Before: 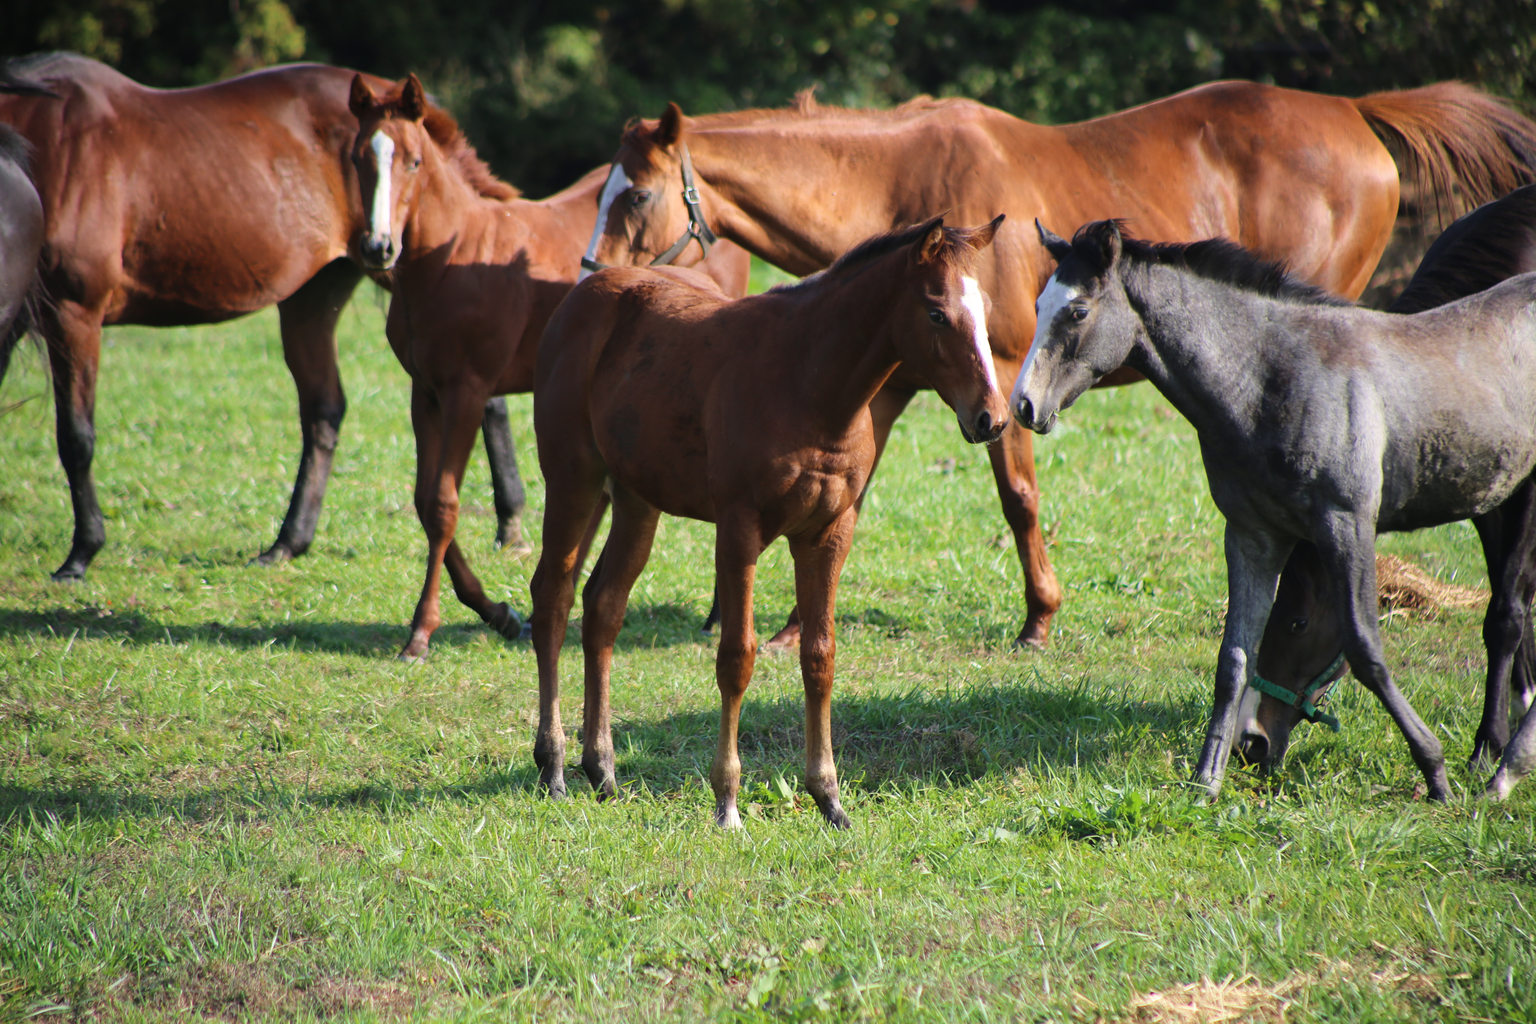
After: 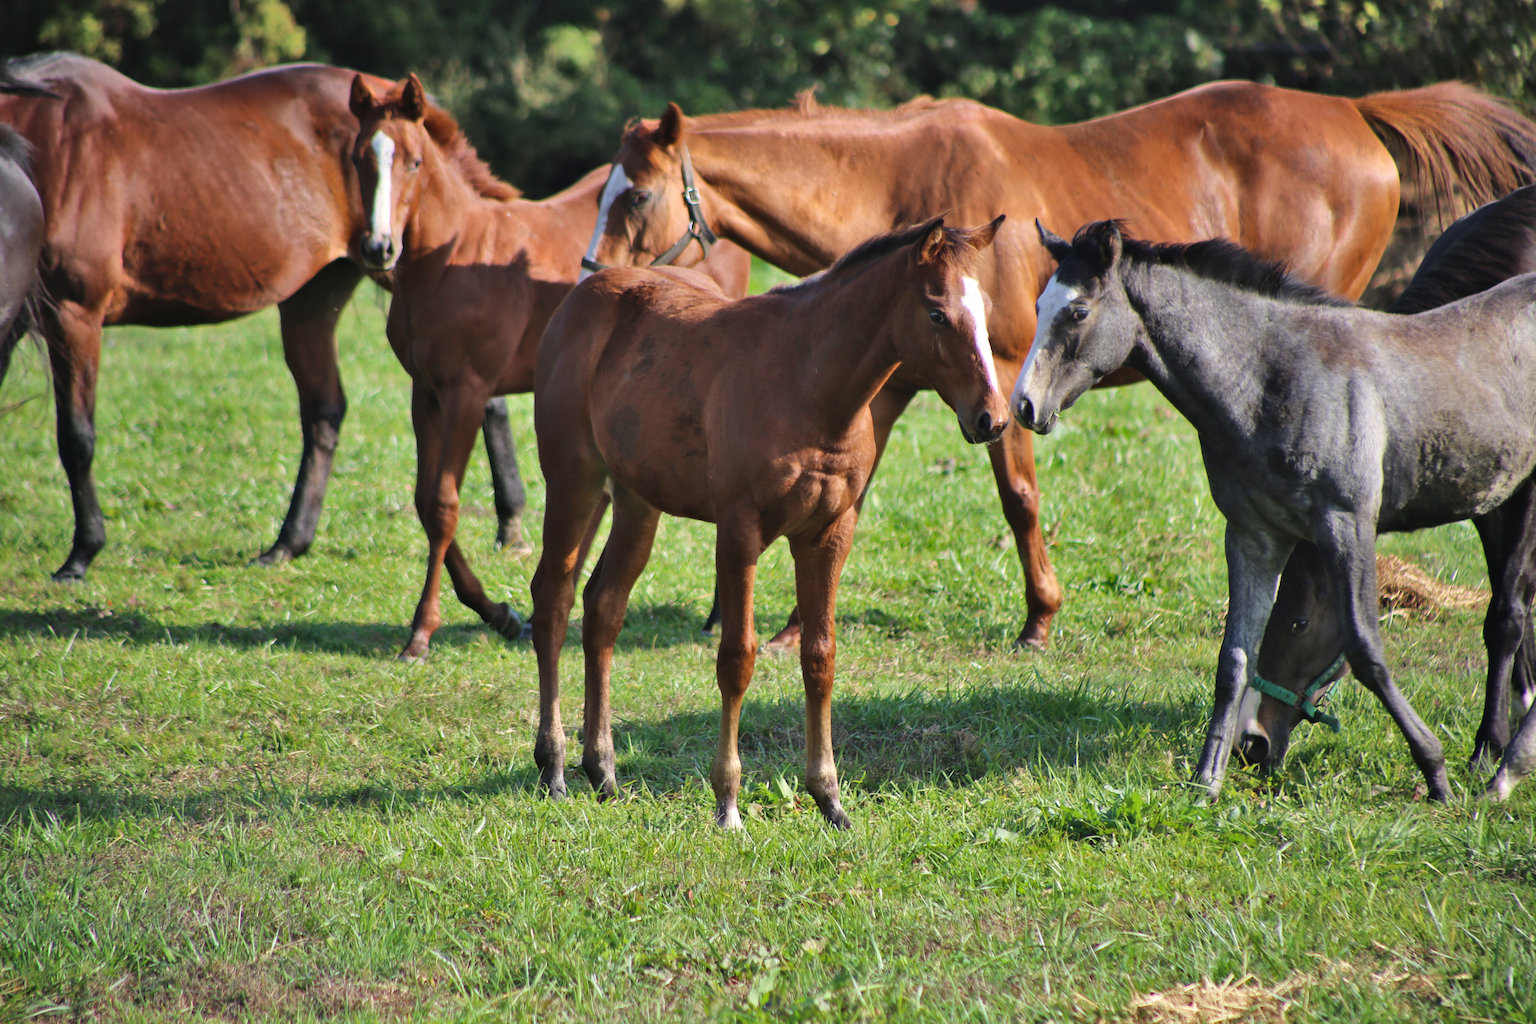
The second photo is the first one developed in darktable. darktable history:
tone equalizer: smoothing diameter 24.93%, edges refinement/feathering 6.63, preserve details guided filter
shadows and highlights: shadows 59.4, highlights -60.28, soften with gaussian
